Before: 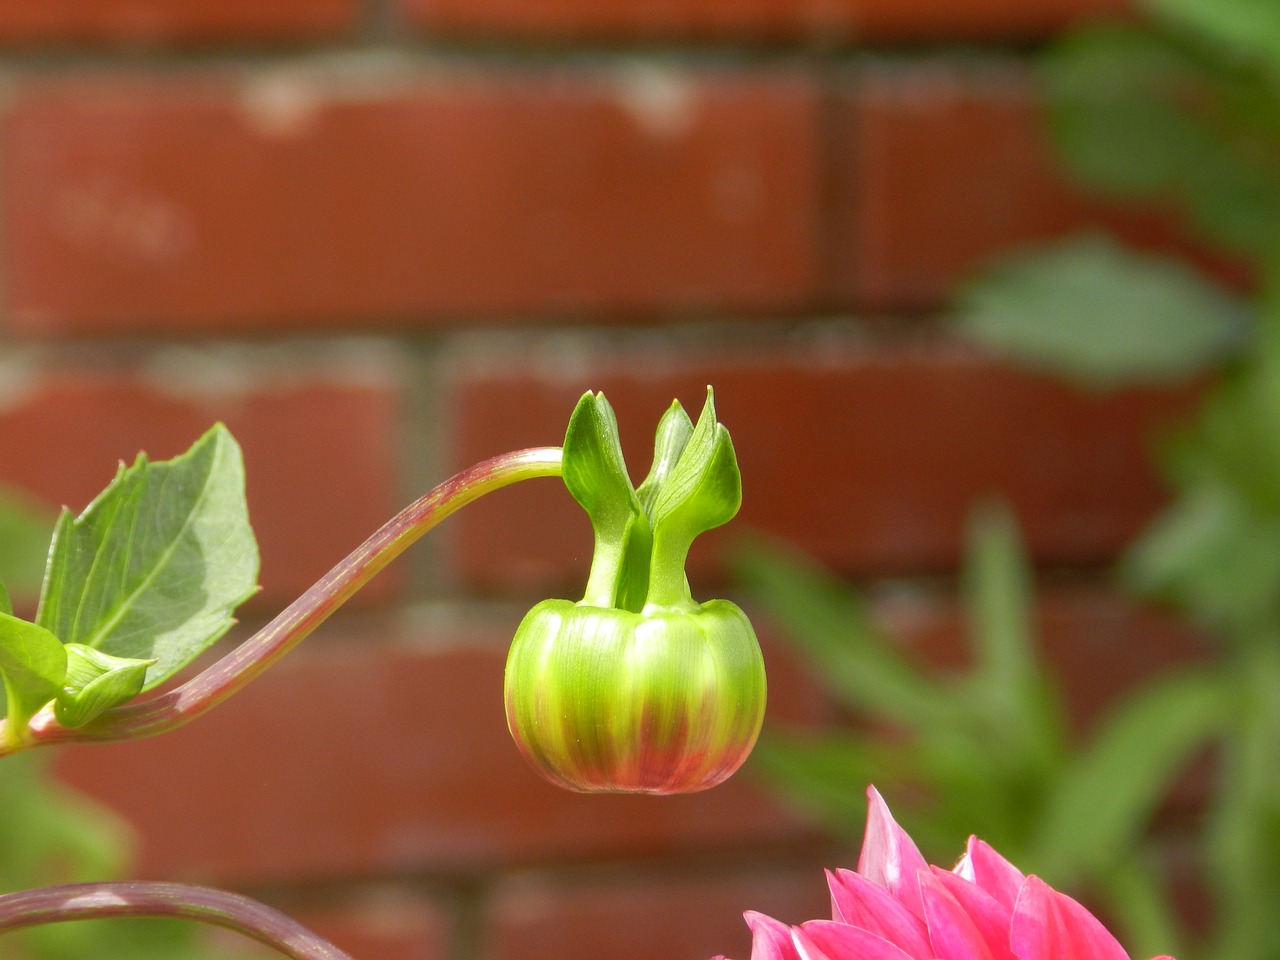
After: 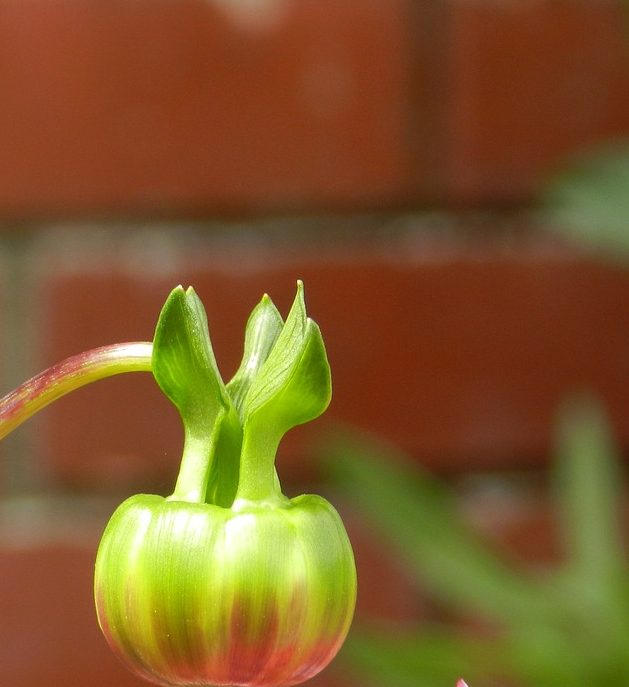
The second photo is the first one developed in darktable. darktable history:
crop: left 32.056%, top 10.943%, right 18.736%, bottom 17.469%
